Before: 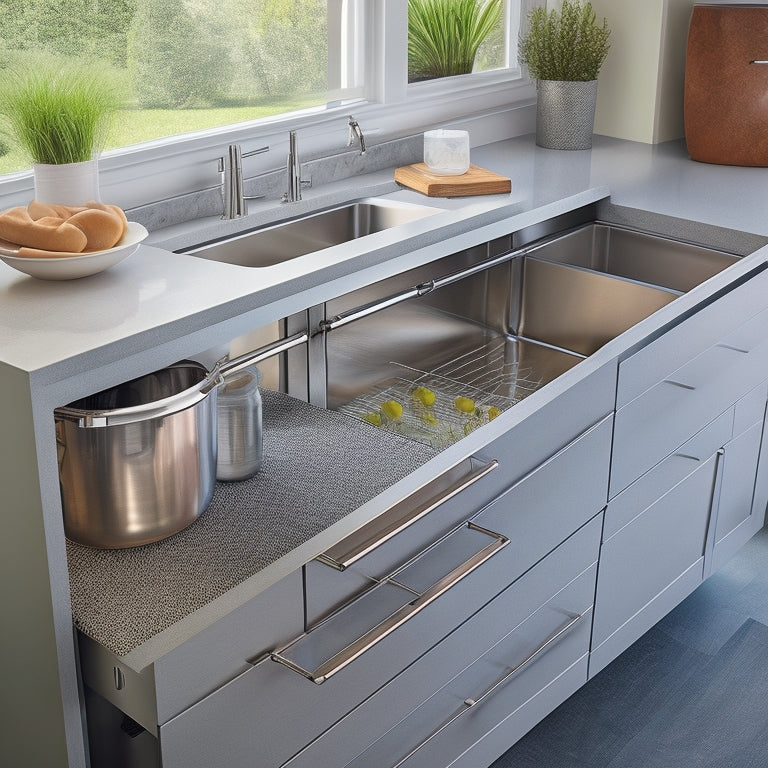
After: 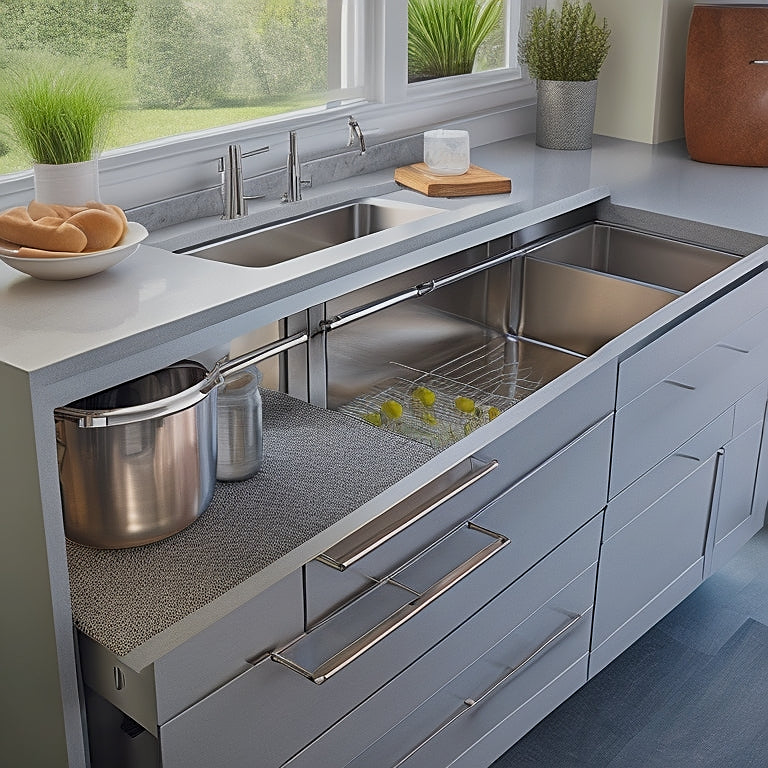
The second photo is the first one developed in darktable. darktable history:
sharpen: on, module defaults
shadows and highlights: radius 121.13, shadows 21.4, white point adjustment -9.72, highlights -14.39, soften with gaussian
